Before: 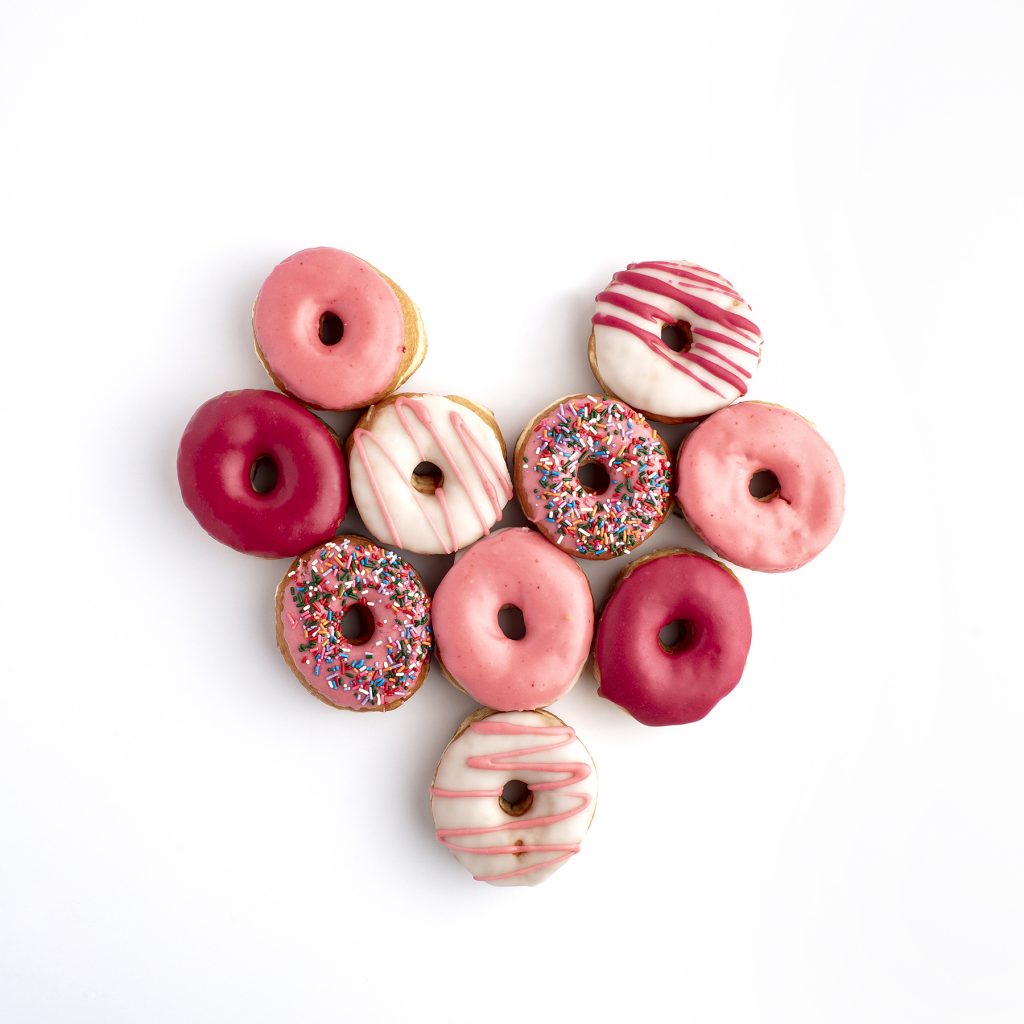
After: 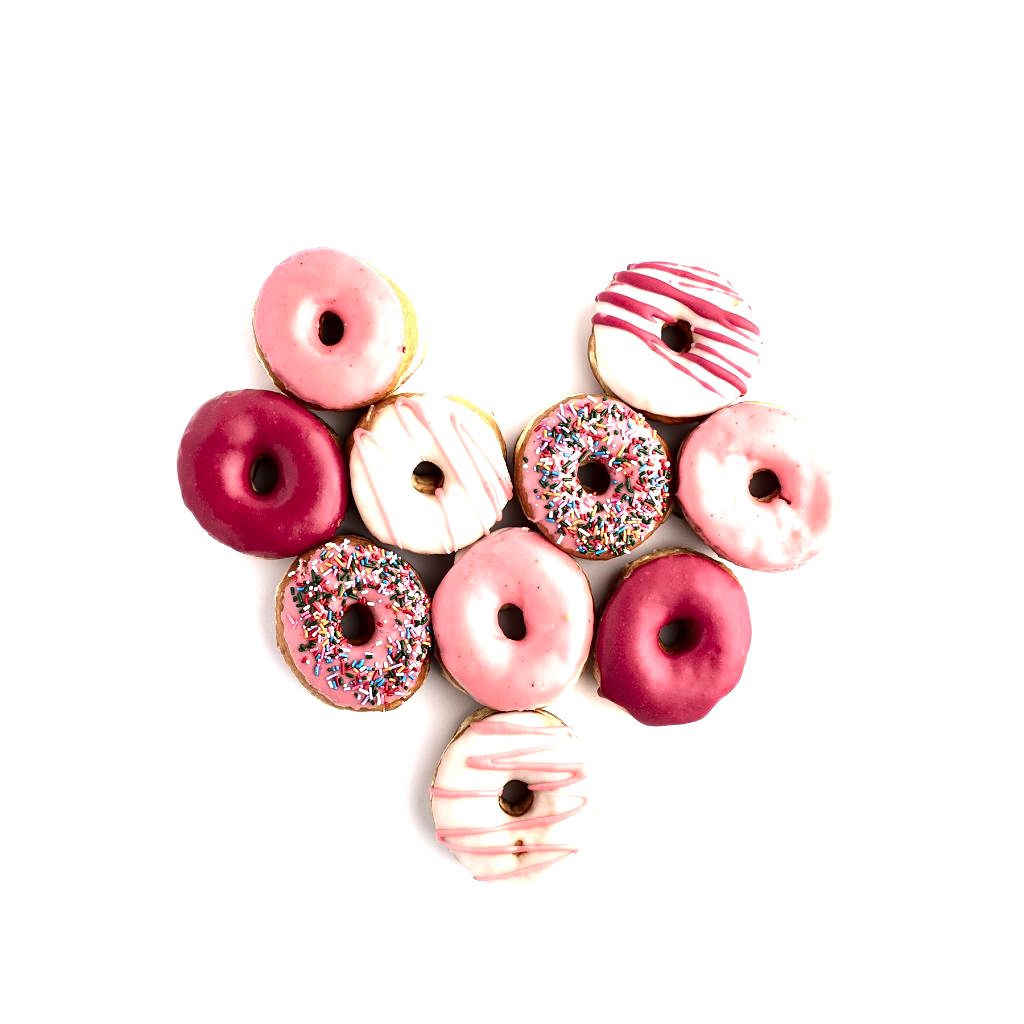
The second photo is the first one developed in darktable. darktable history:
tone equalizer: -8 EV -1.08 EV, -7 EV -1.01 EV, -6 EV -0.867 EV, -5 EV -0.578 EV, -3 EV 0.578 EV, -2 EV 0.867 EV, -1 EV 1.01 EV, +0 EV 1.08 EV, edges refinement/feathering 500, mask exposure compensation -1.57 EV, preserve details no
sharpen: amount 0.2
